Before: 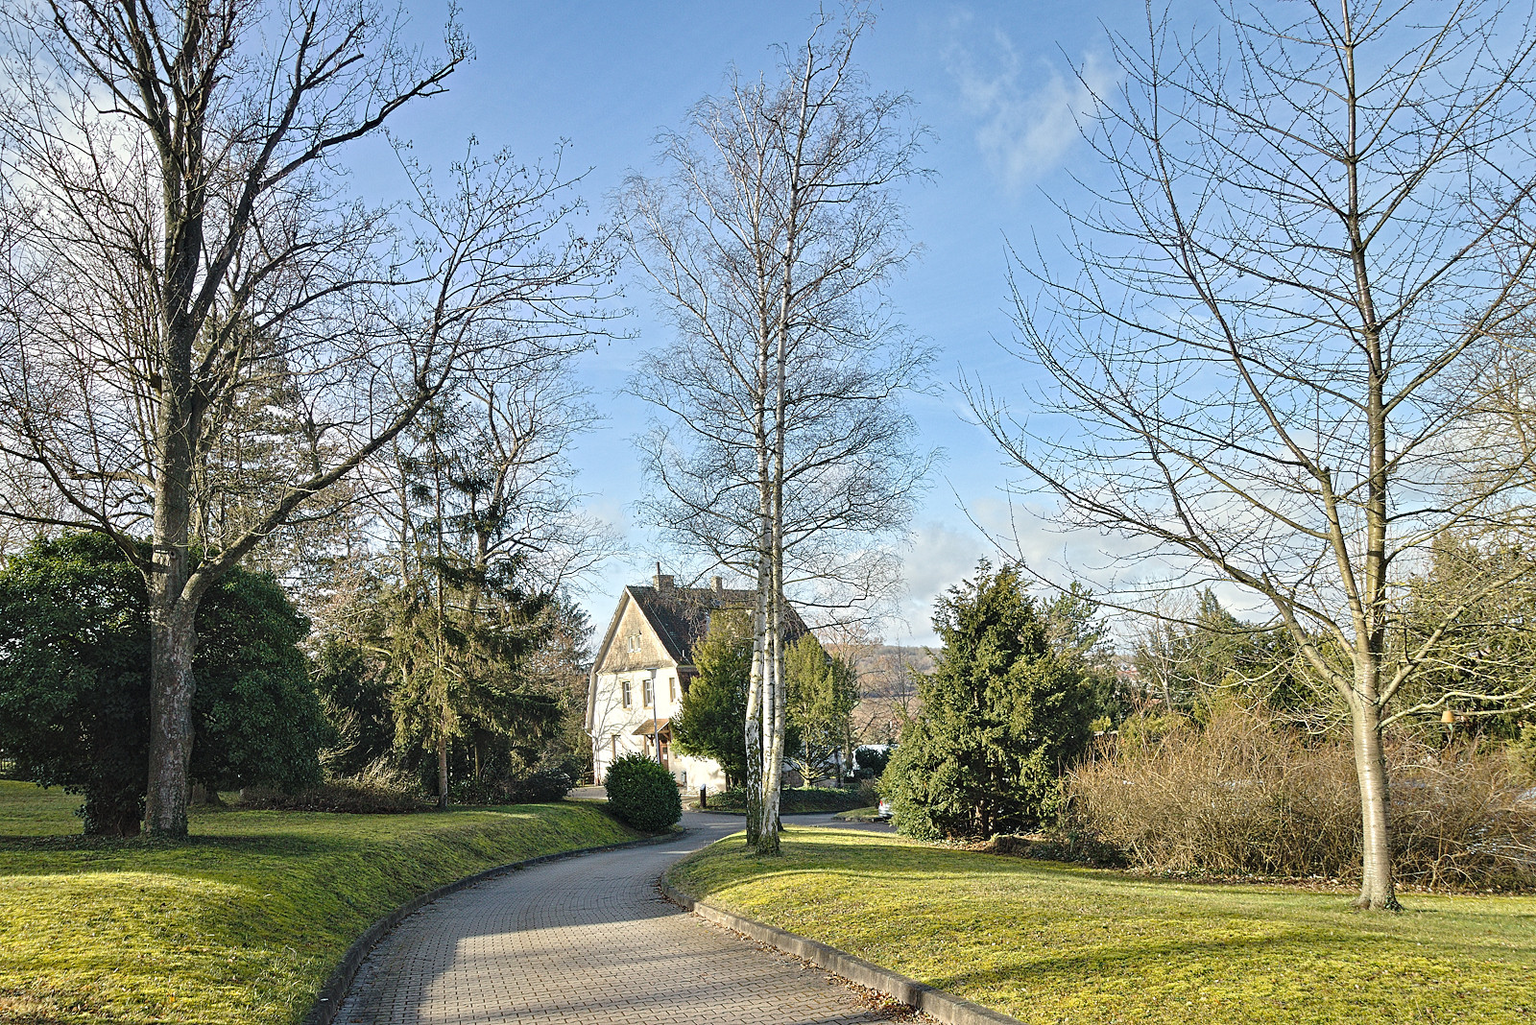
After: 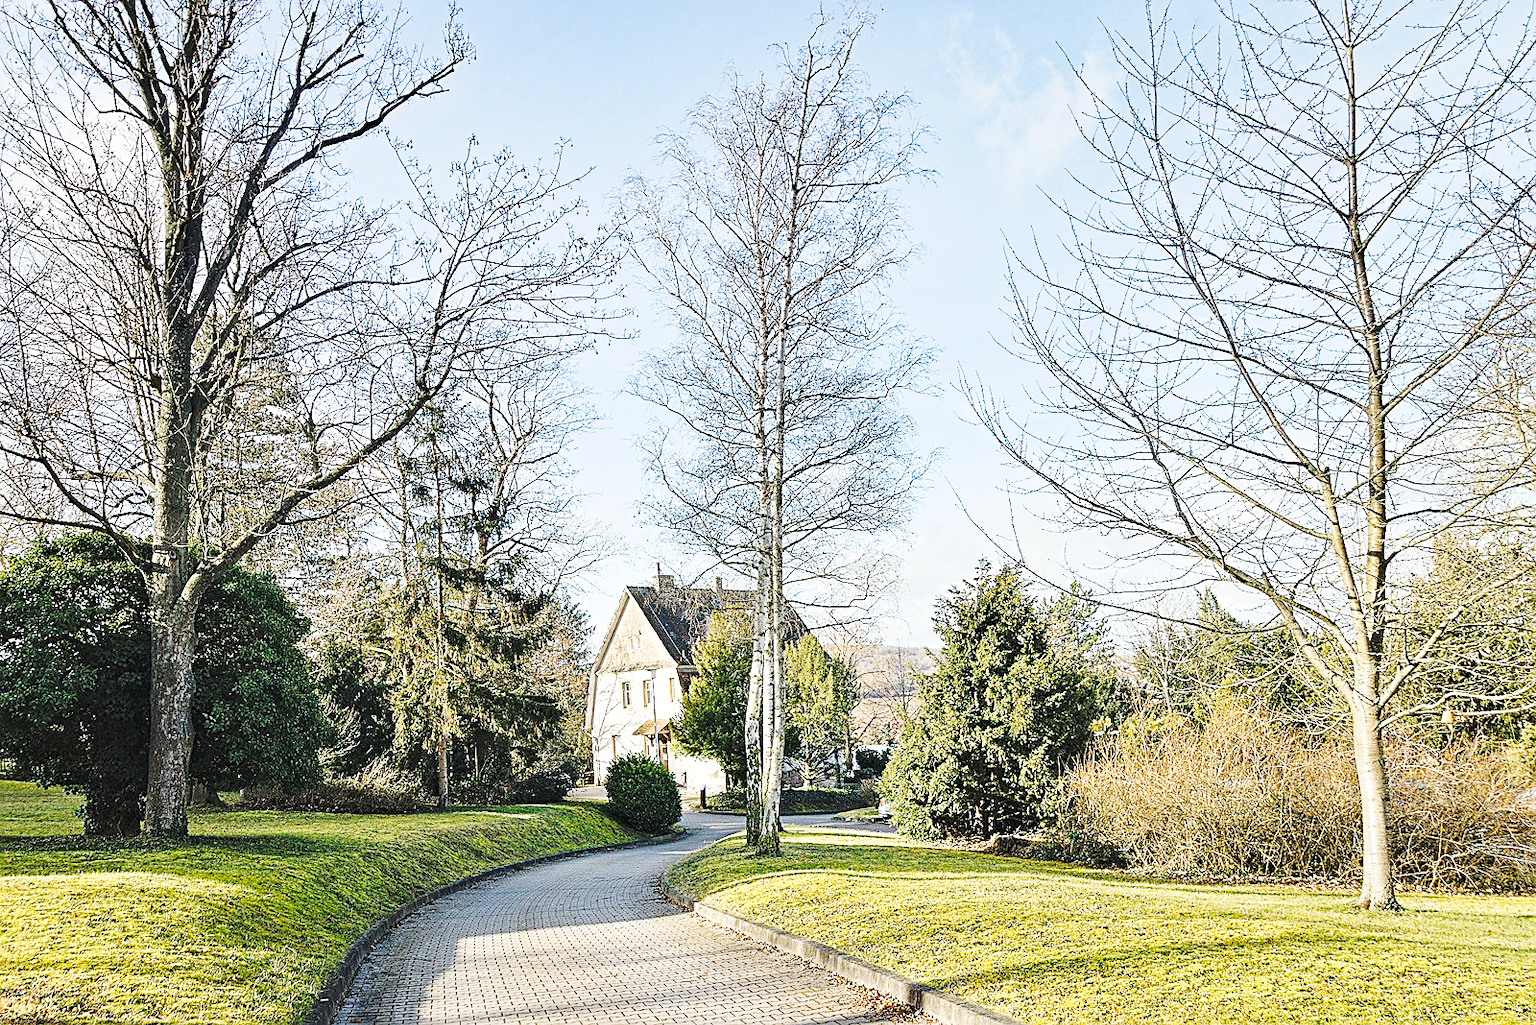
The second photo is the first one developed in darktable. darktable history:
sharpen: on, module defaults
tone curve: curves: ch0 [(0, 0) (0.003, 0.003) (0.011, 0.013) (0.025, 0.029) (0.044, 0.052) (0.069, 0.082) (0.1, 0.118) (0.136, 0.161) (0.177, 0.21) (0.224, 0.27) (0.277, 0.38) (0.335, 0.49) (0.399, 0.594) (0.468, 0.692) (0.543, 0.794) (0.623, 0.857) (0.709, 0.919) (0.801, 0.955) (0.898, 0.978) (1, 1)], preserve colors none
rotate and perspective: automatic cropping original format, crop left 0, crop top 0
